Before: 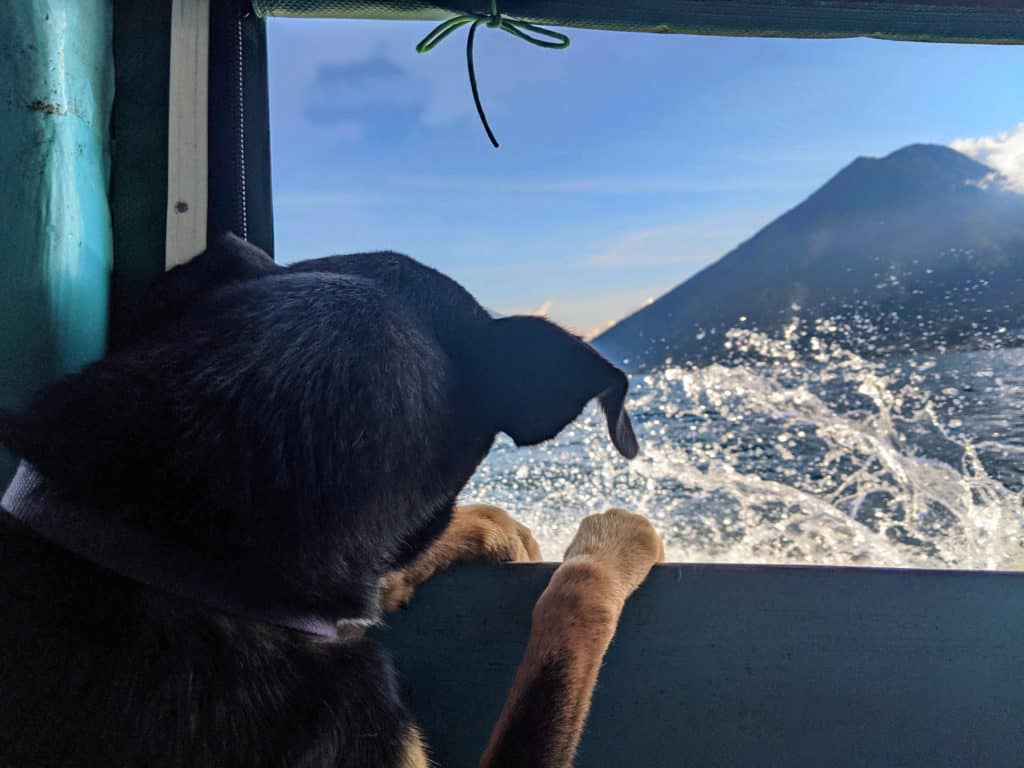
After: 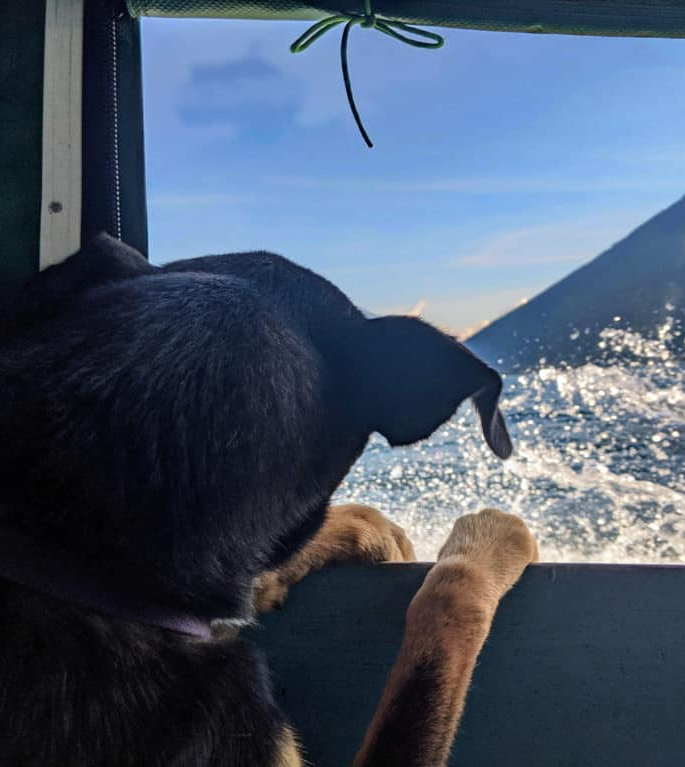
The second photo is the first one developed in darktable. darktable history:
crop and rotate: left 12.32%, right 20.784%
